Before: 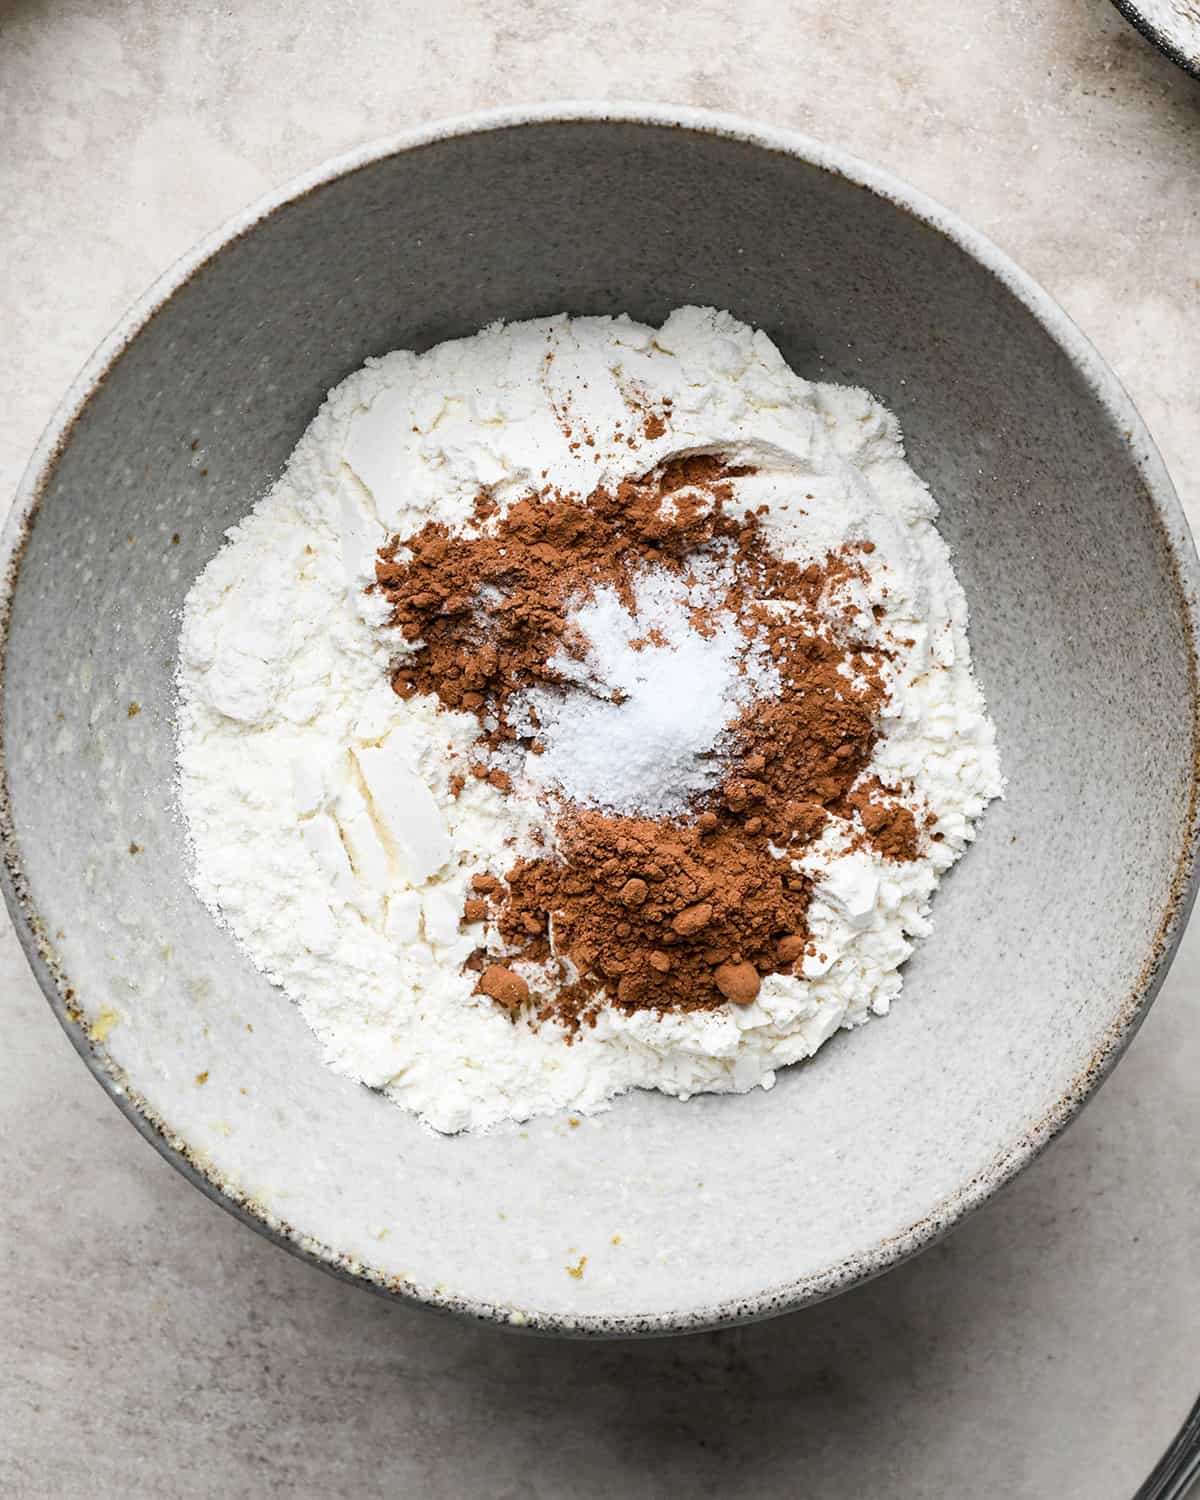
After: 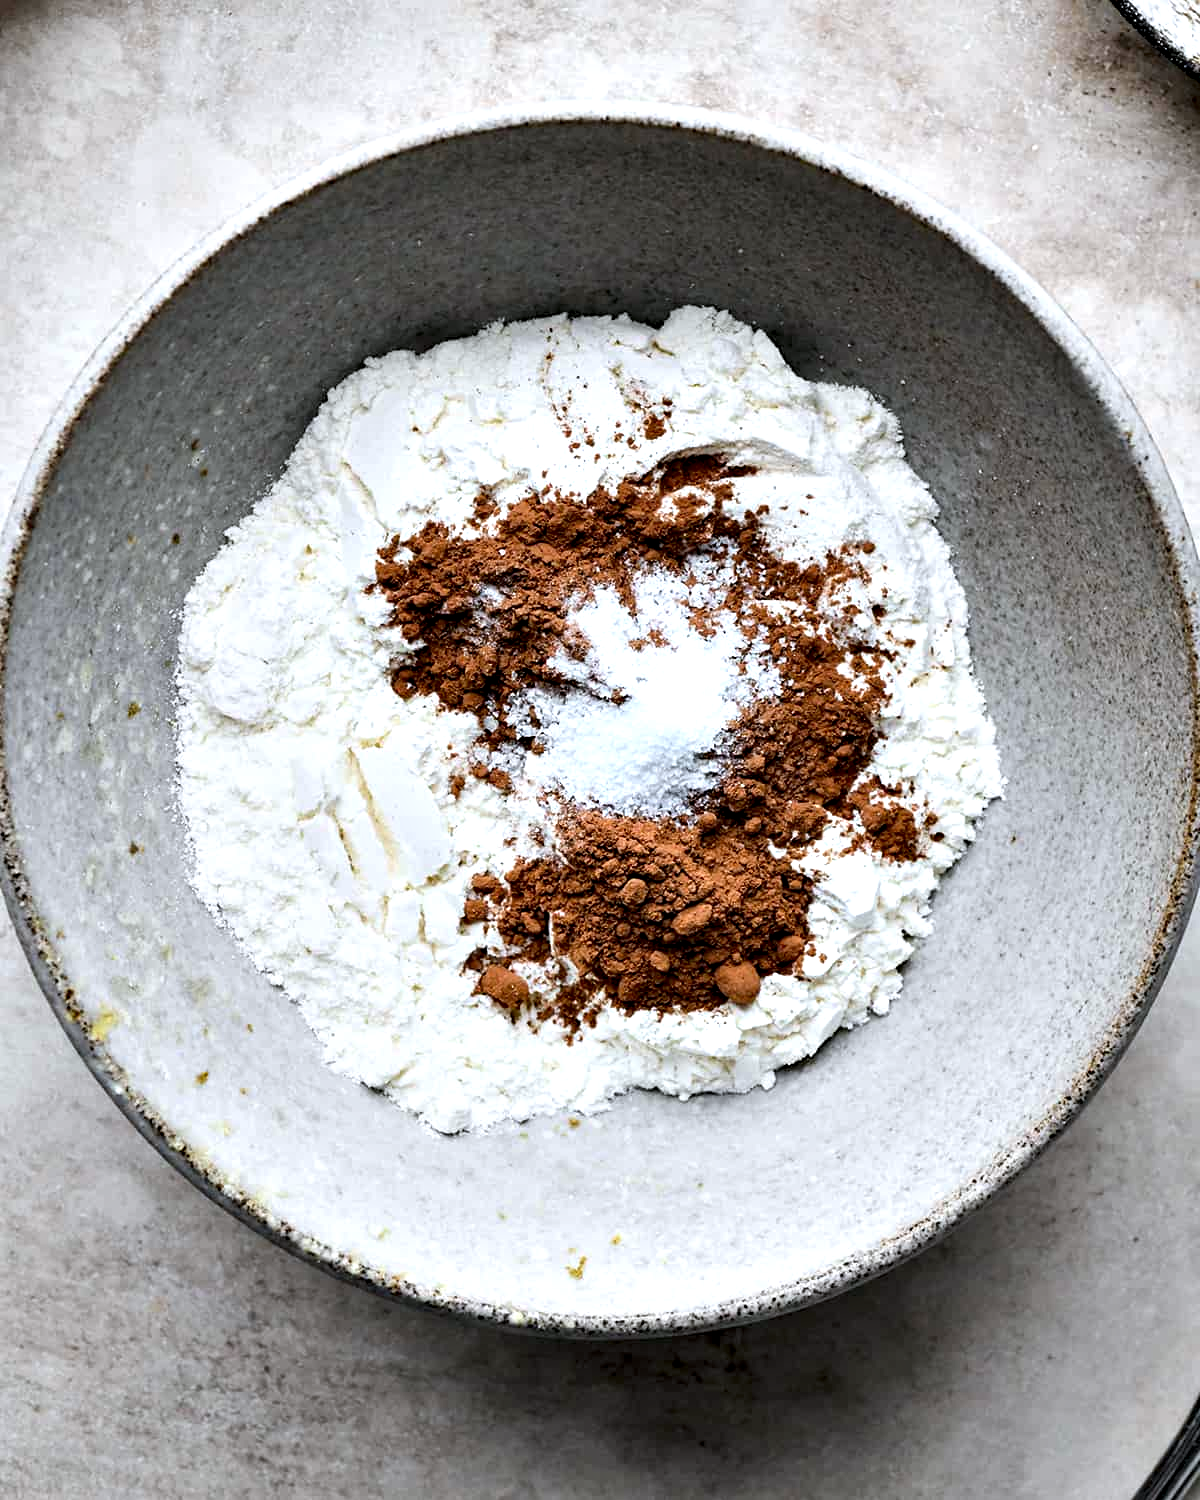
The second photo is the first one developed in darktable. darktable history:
white balance: red 0.976, blue 1.04
contrast equalizer: octaves 7, y [[0.6 ×6], [0.55 ×6], [0 ×6], [0 ×6], [0 ×6]]
